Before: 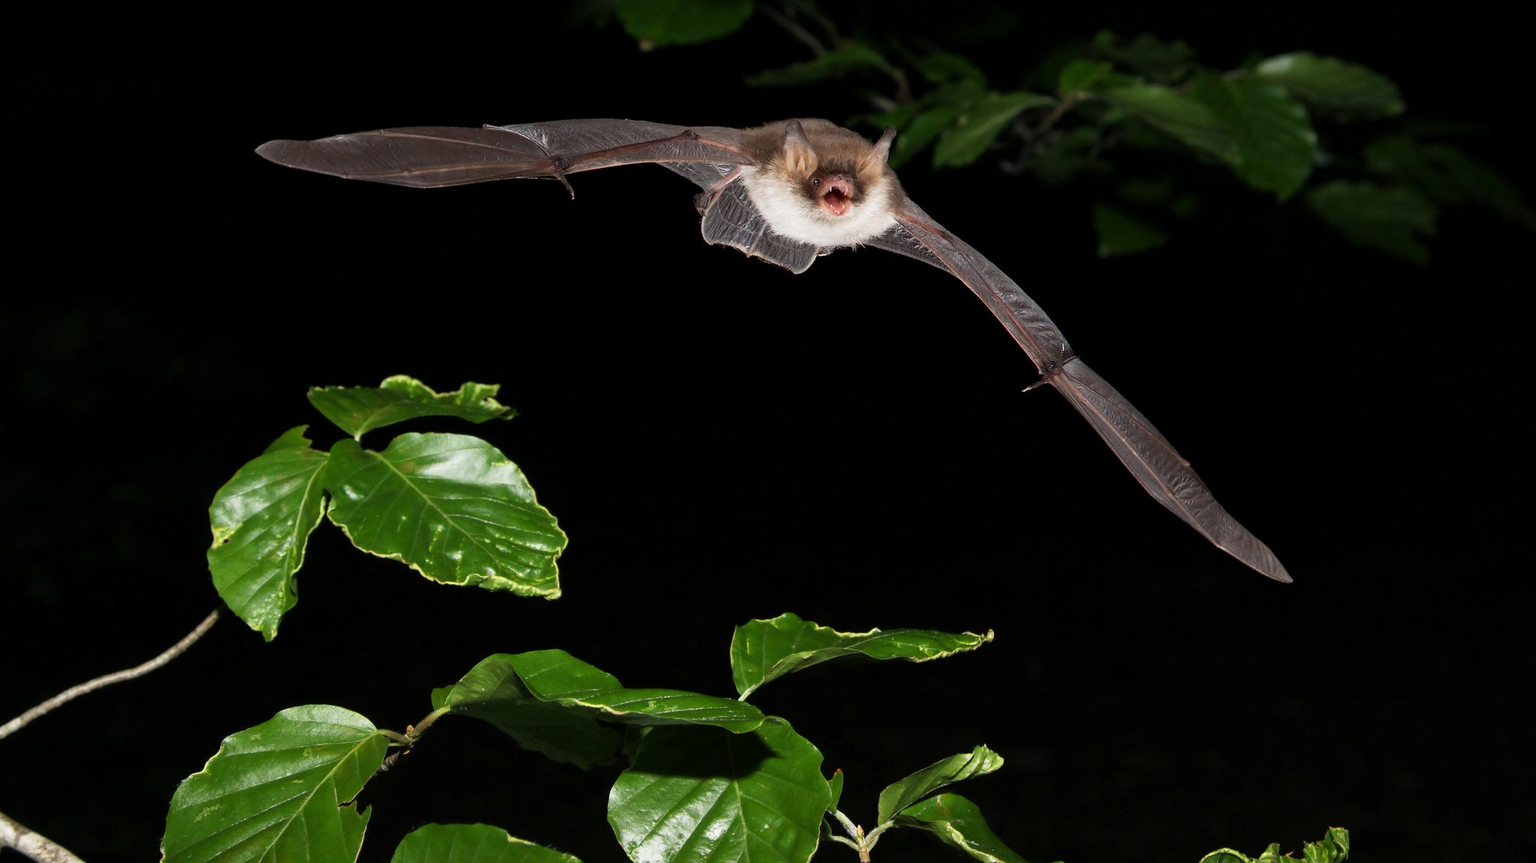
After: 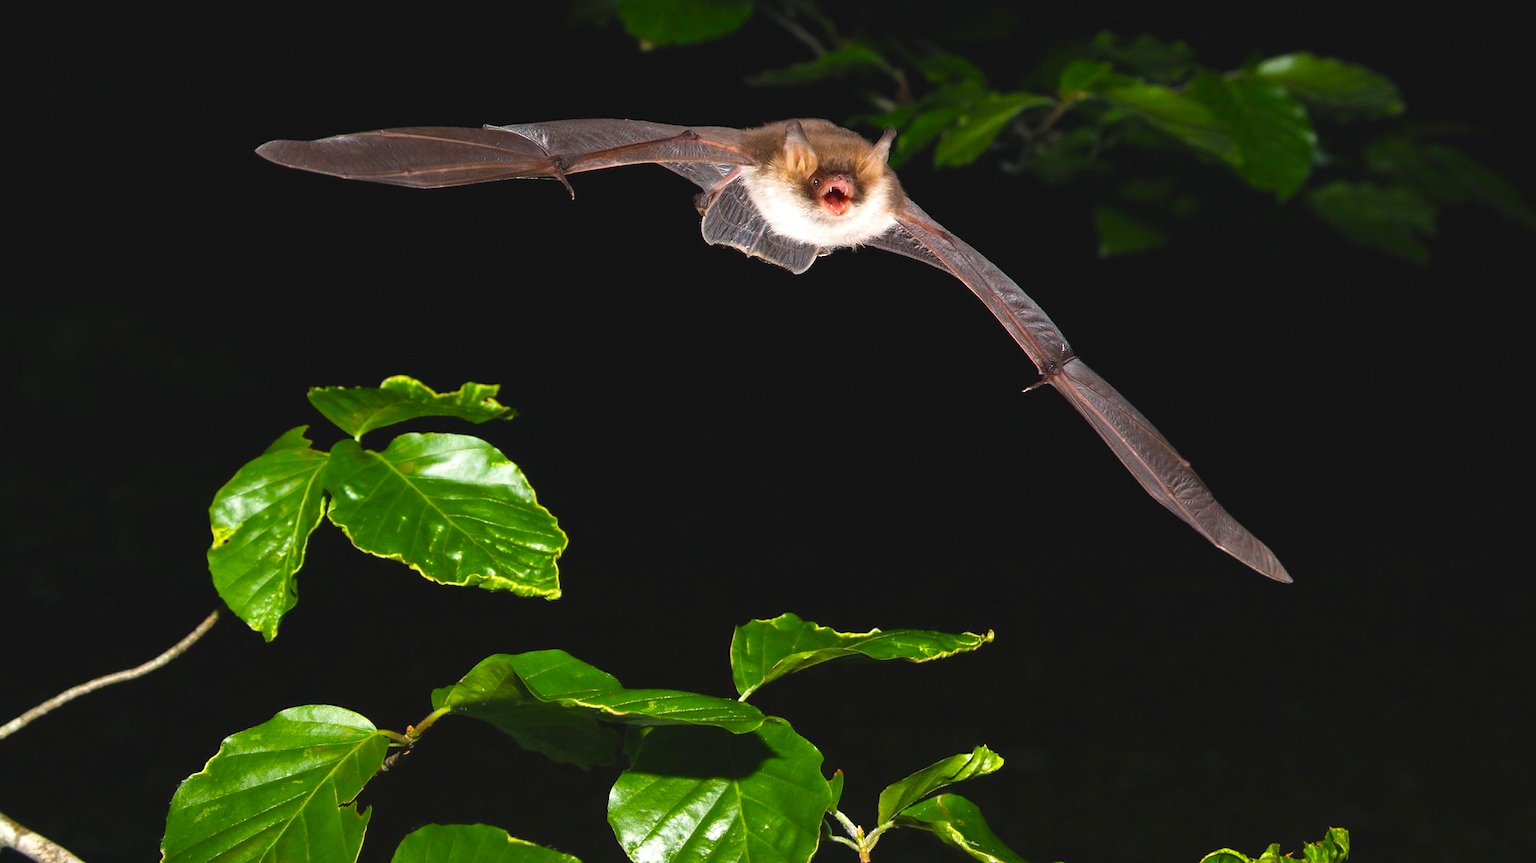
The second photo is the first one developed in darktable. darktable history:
color balance rgb: global offset › luminance 0.482%, linear chroma grading › global chroma 15.472%, perceptual saturation grading › global saturation 31.113%, perceptual brilliance grading › global brilliance 9.683%, perceptual brilliance grading › shadows 14.637%
